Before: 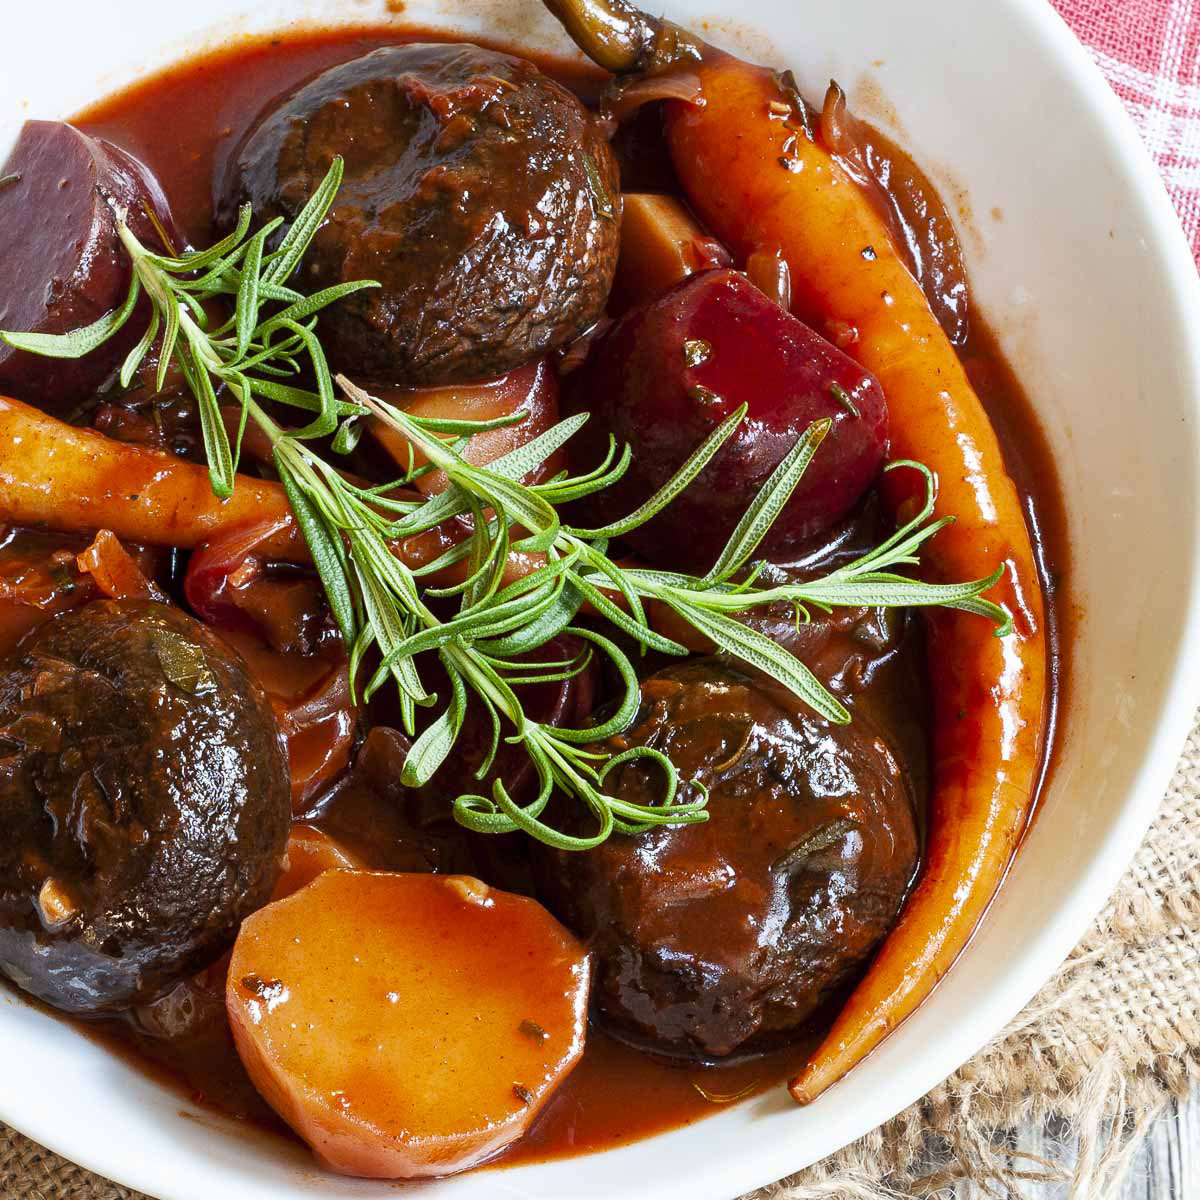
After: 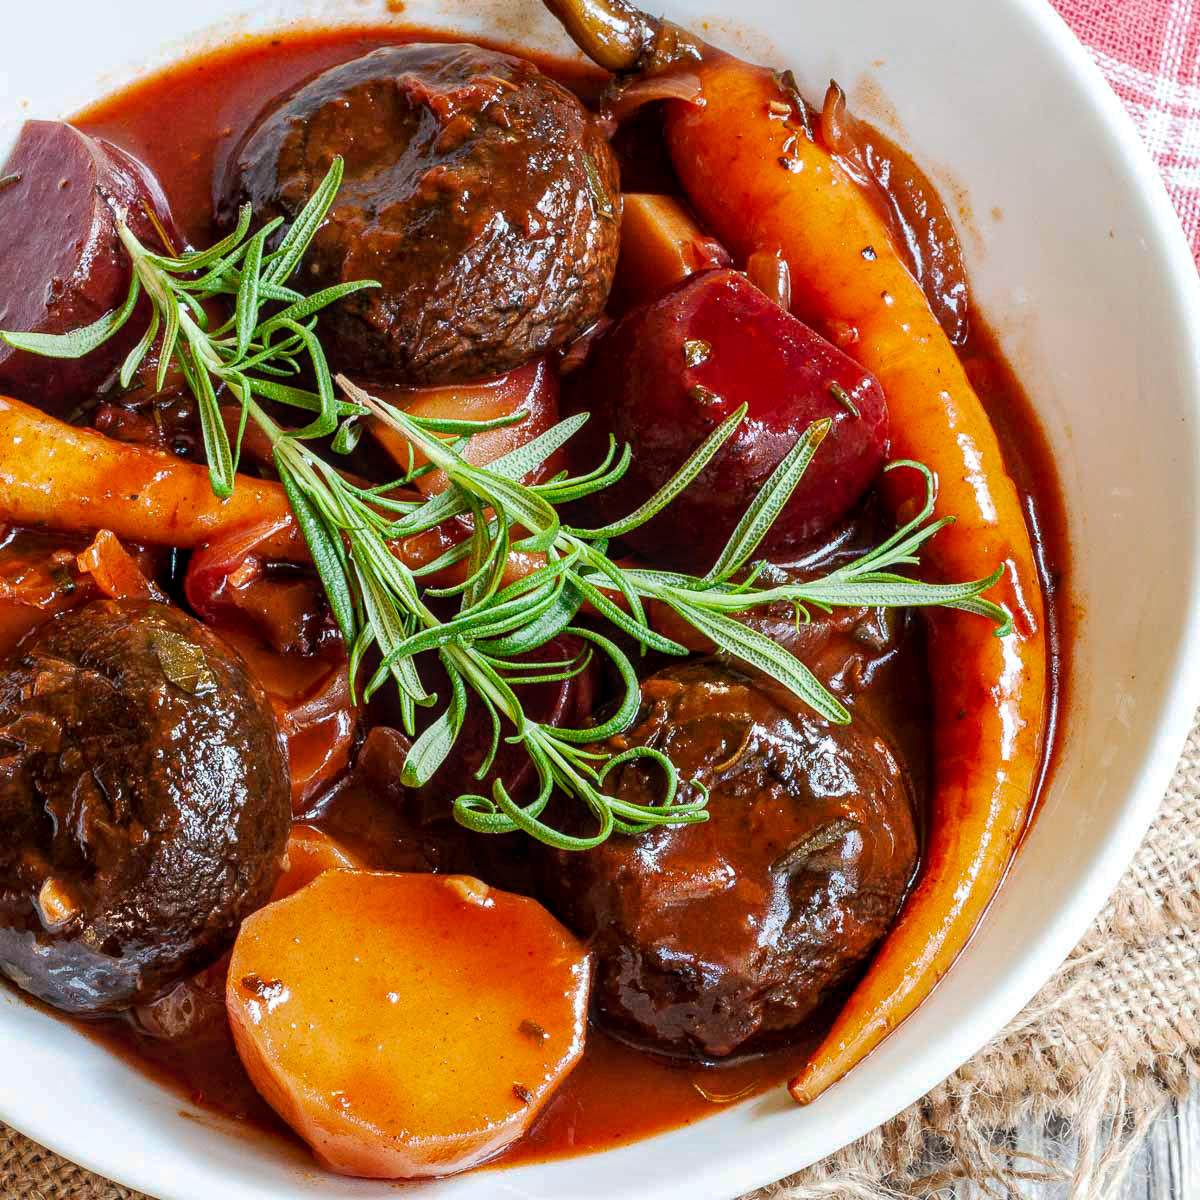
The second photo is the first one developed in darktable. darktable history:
base curve: curves: ch0 [(0, 0) (0.235, 0.266) (0.503, 0.496) (0.786, 0.72) (1, 1)], preserve colors none
local contrast: on, module defaults
